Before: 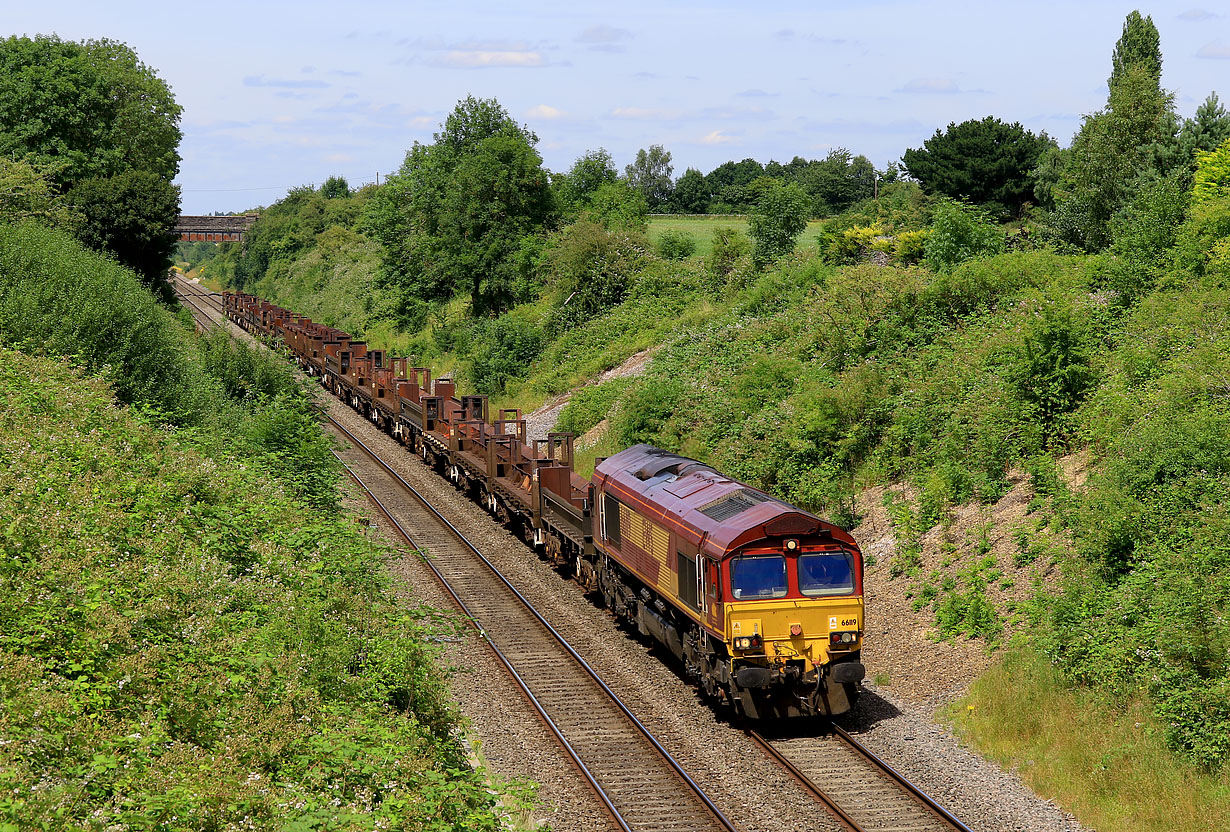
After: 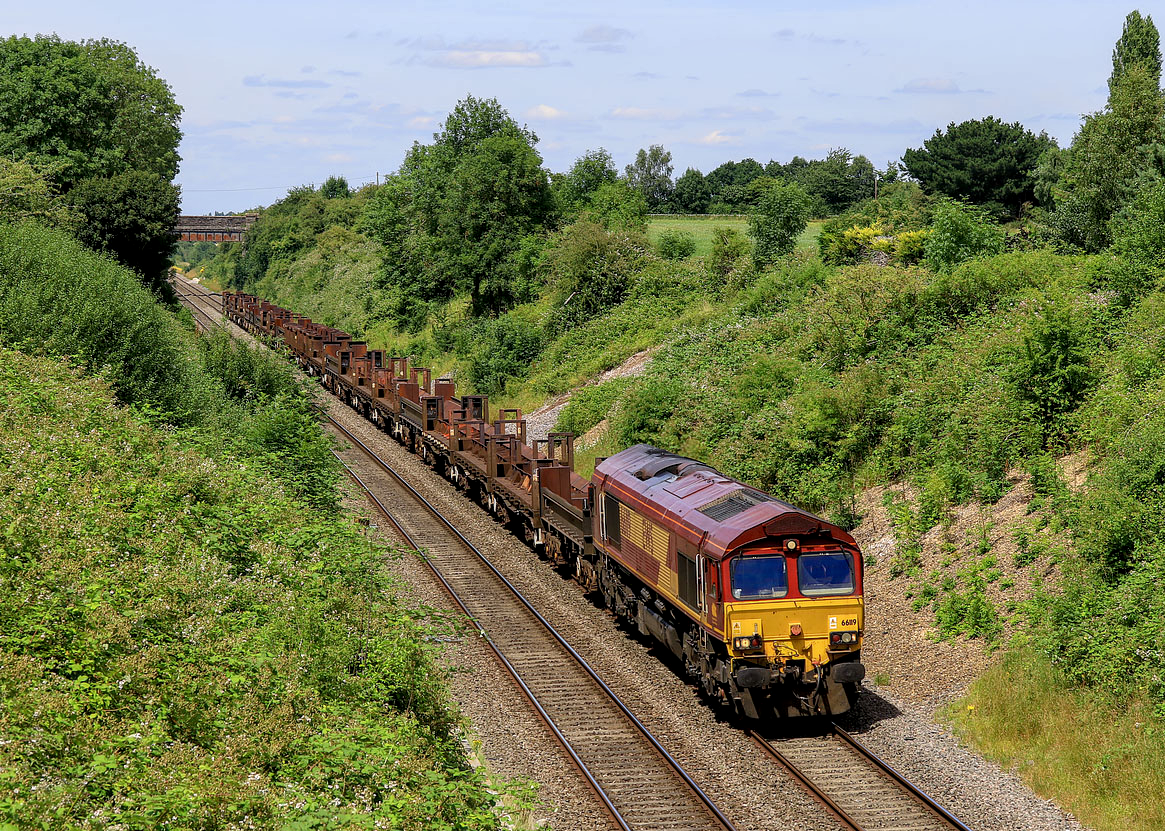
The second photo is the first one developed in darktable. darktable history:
local contrast: on, module defaults
crop and rotate: left 0%, right 5.238%
